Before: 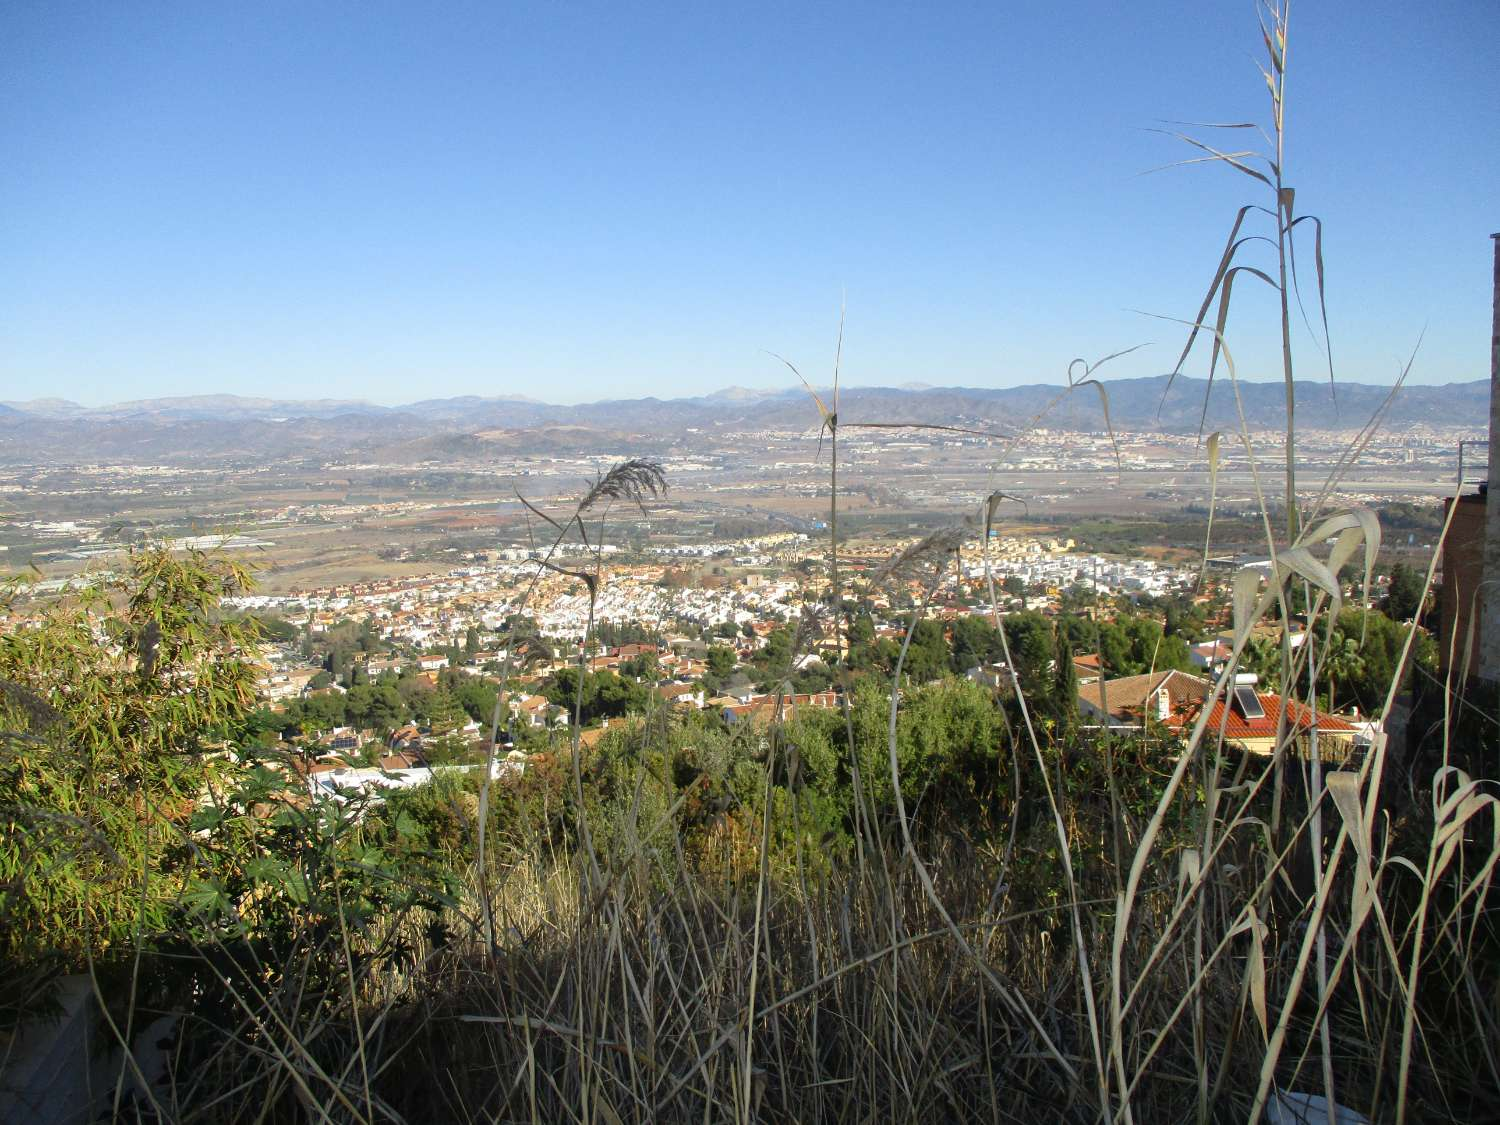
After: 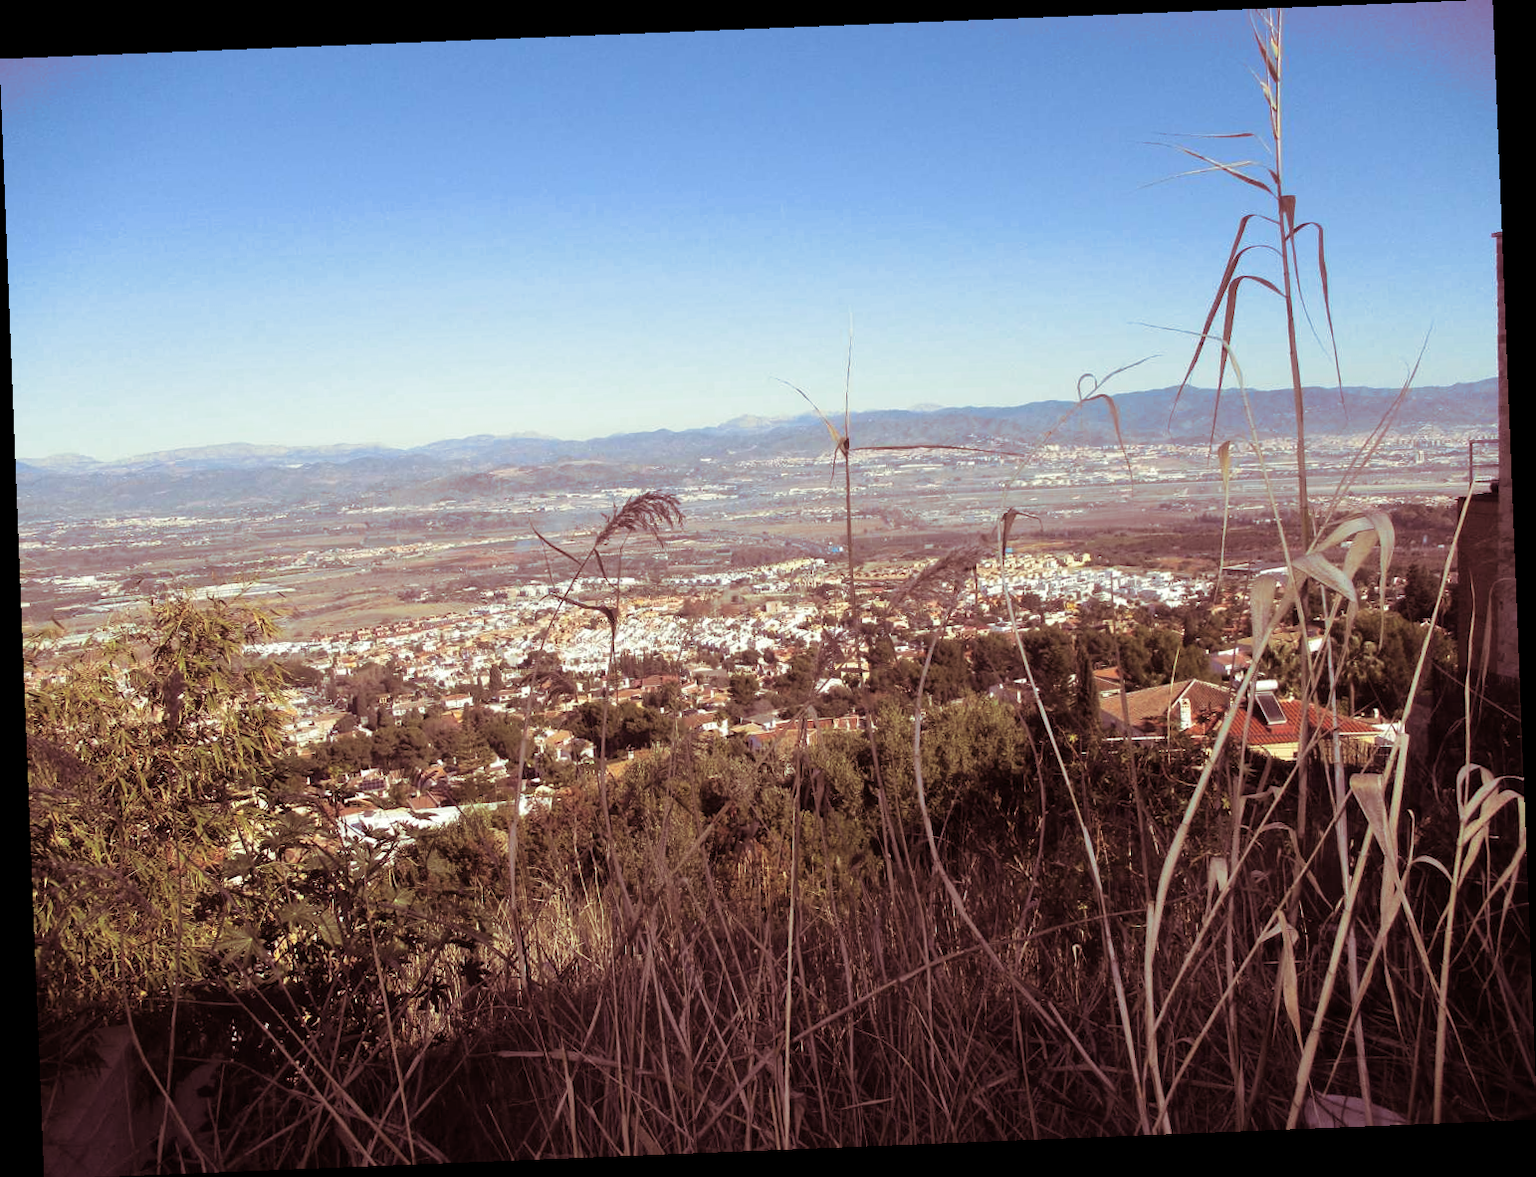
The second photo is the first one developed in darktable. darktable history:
rotate and perspective: rotation -2.29°, automatic cropping off
split-toning: compress 20%
